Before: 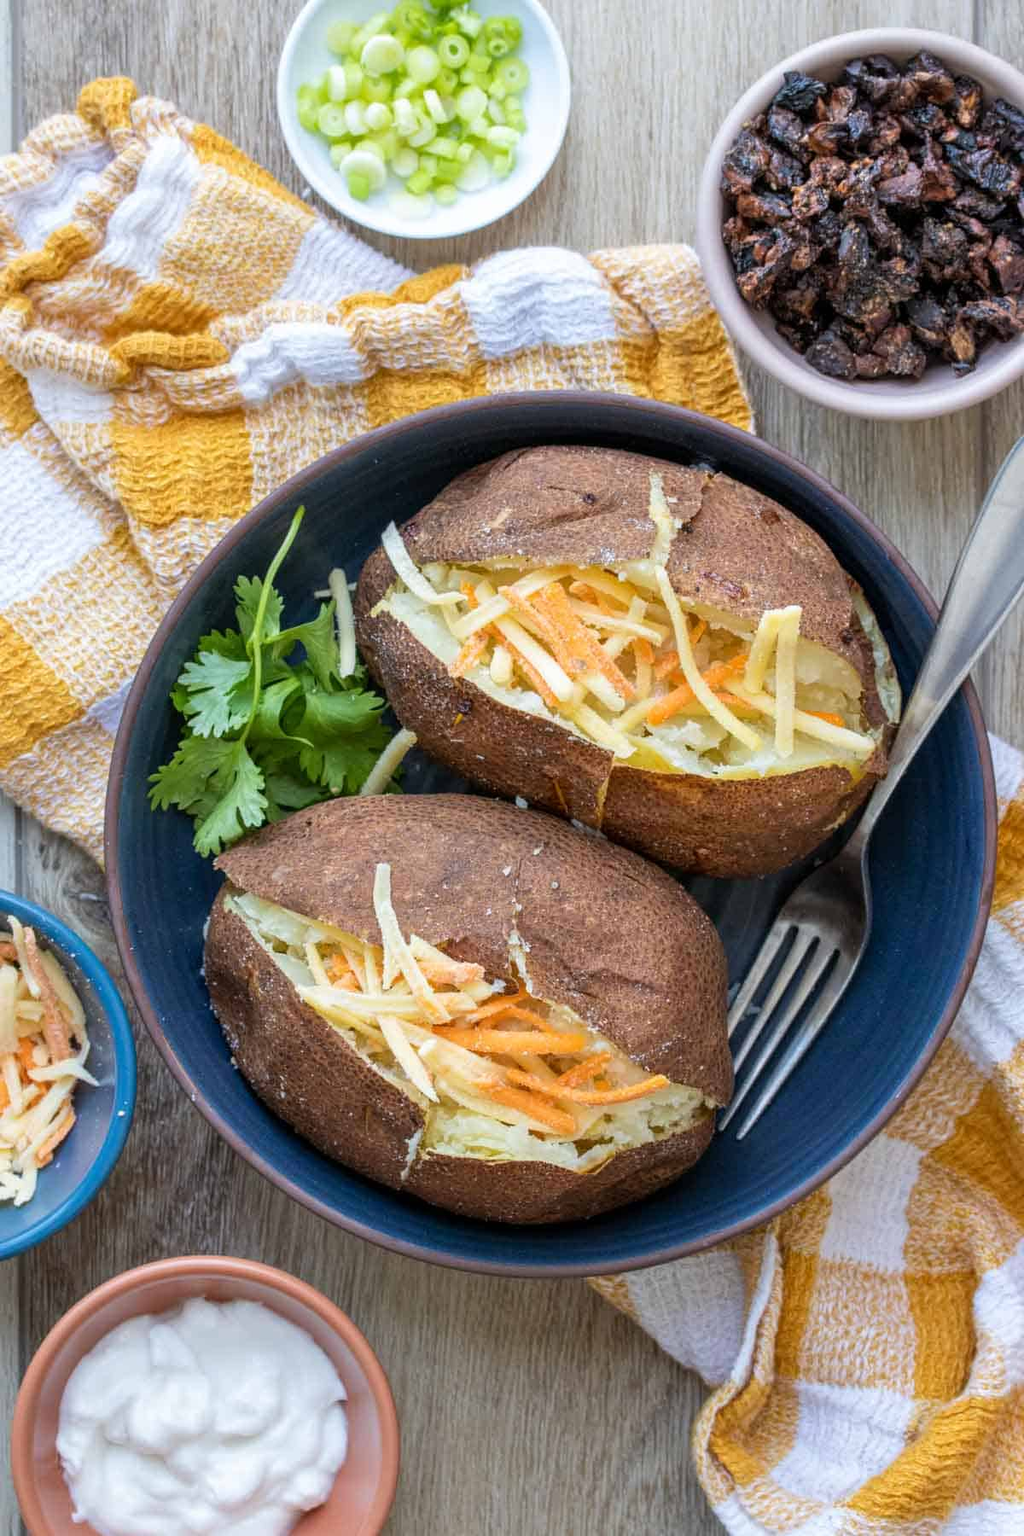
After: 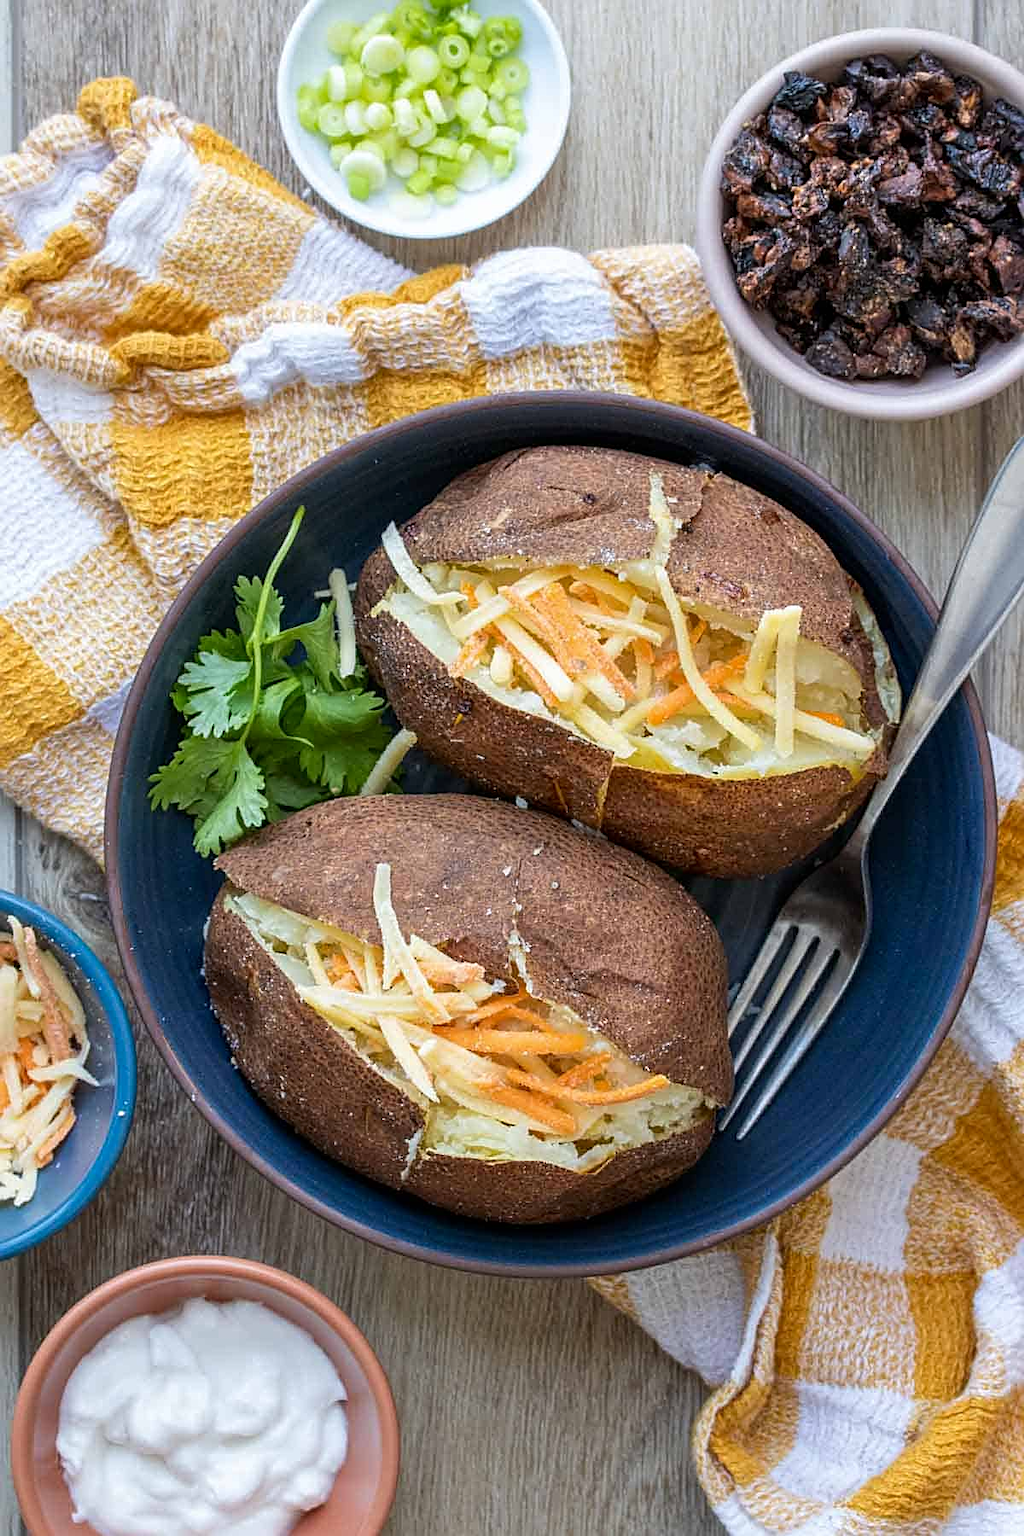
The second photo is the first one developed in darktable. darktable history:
sharpen: on, module defaults
contrast brightness saturation: contrast 0.032, brightness -0.036
